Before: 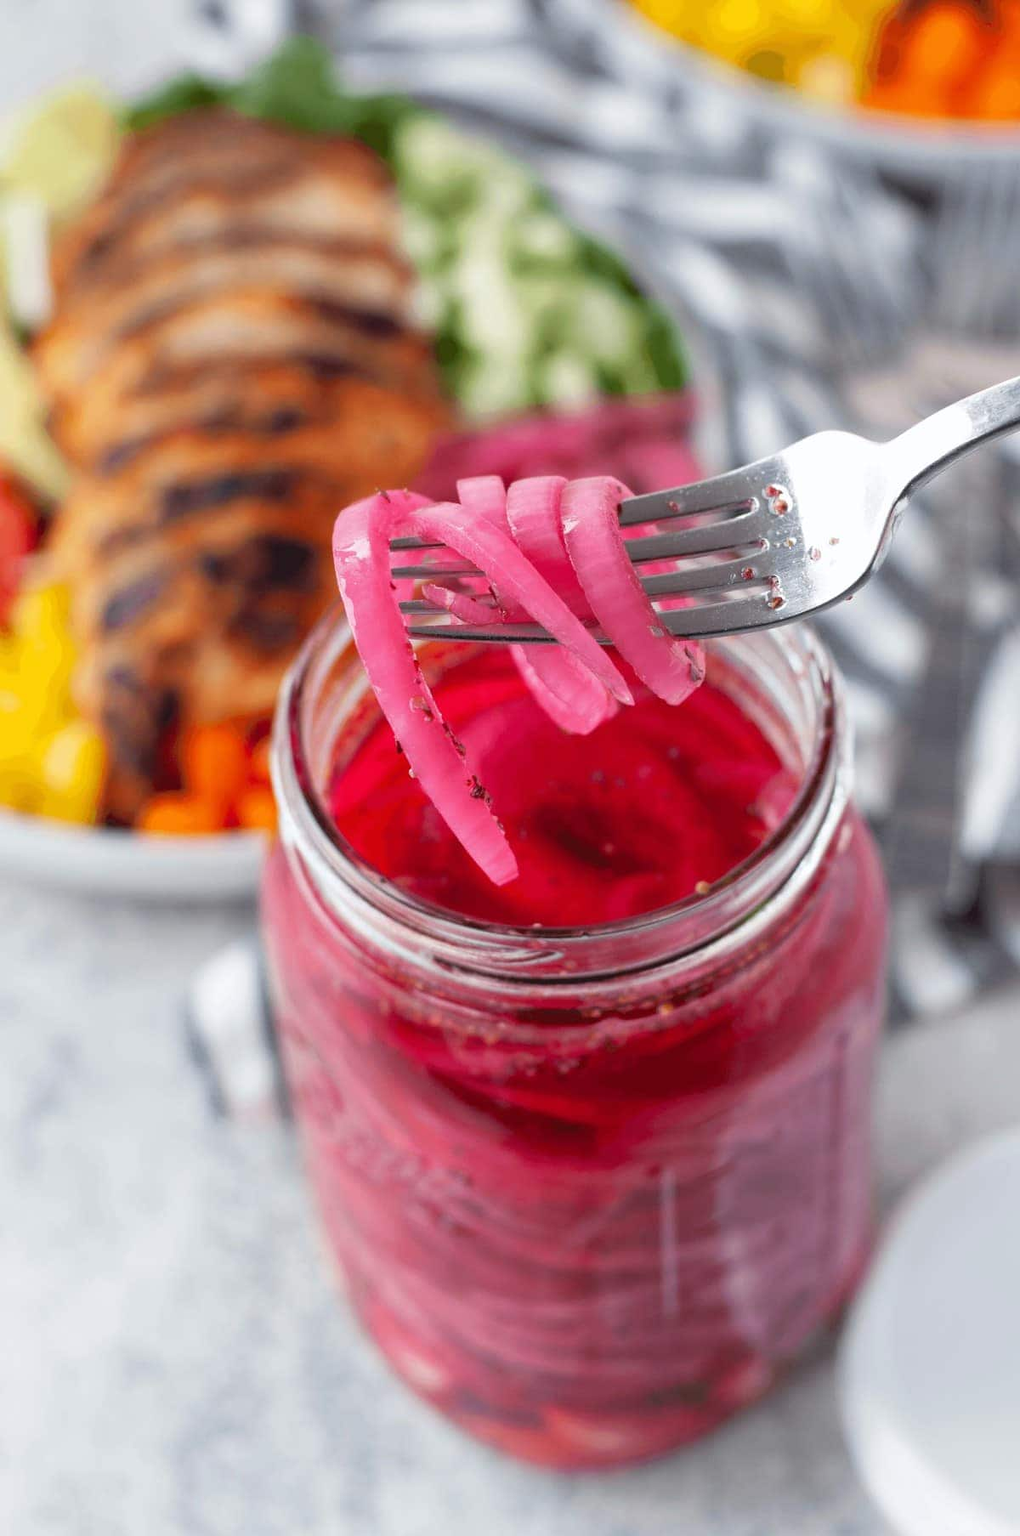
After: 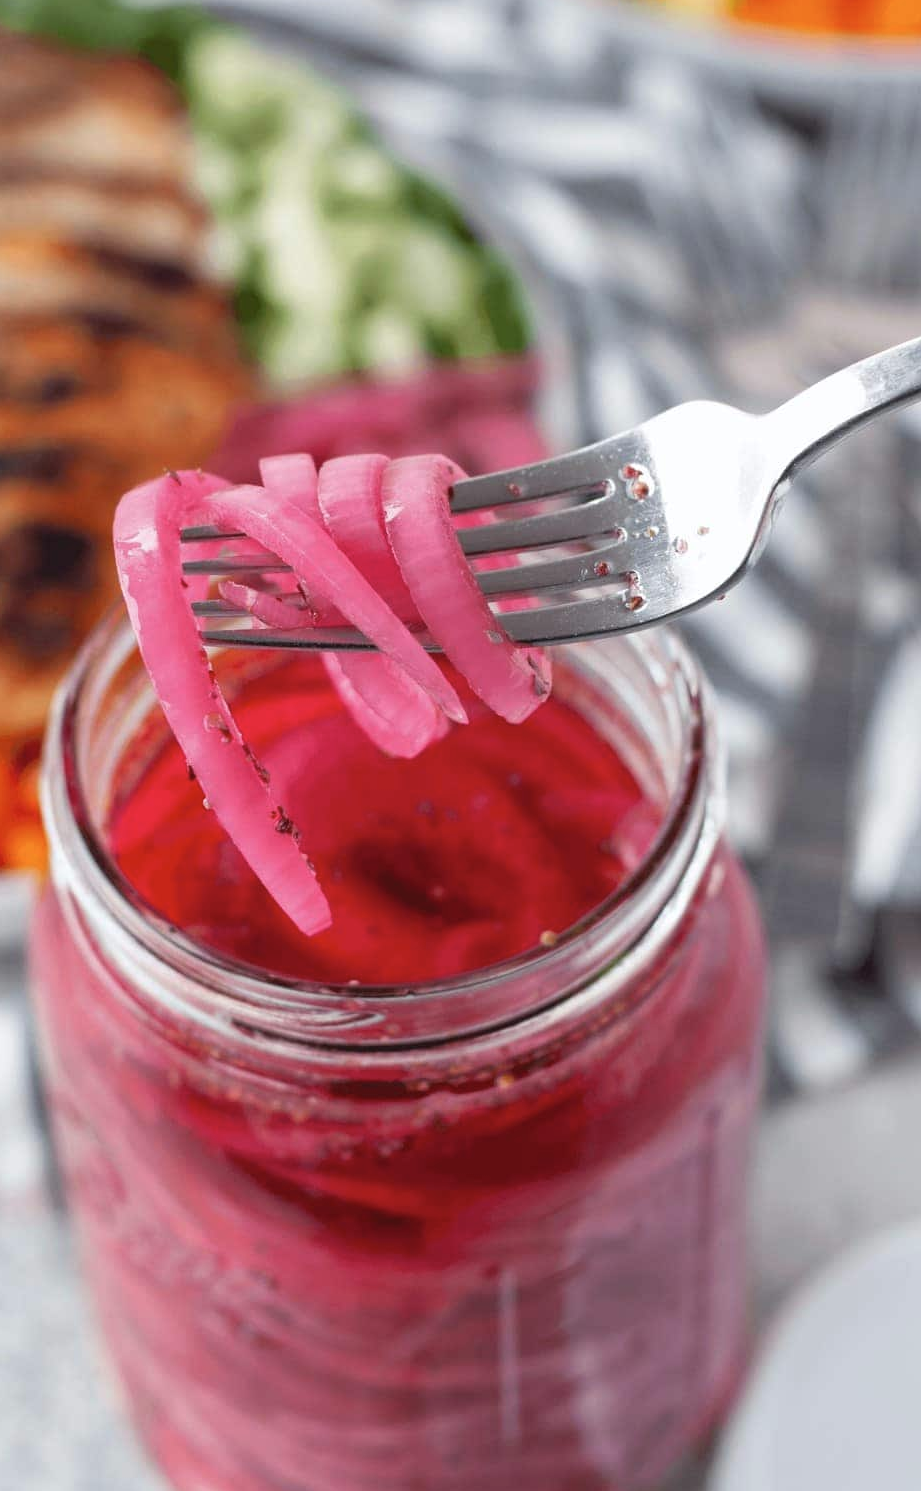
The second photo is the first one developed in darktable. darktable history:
crop: left 23.22%, top 5.878%, bottom 11.591%
contrast brightness saturation: saturation -0.105
